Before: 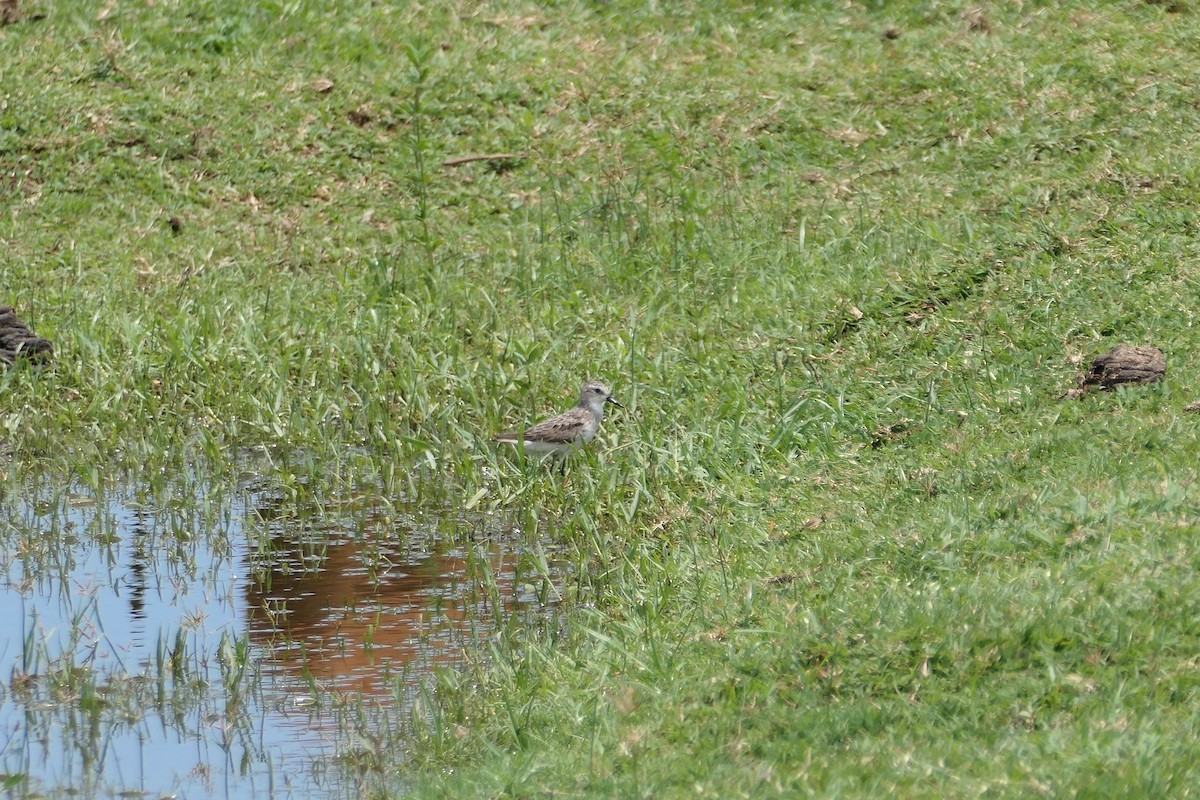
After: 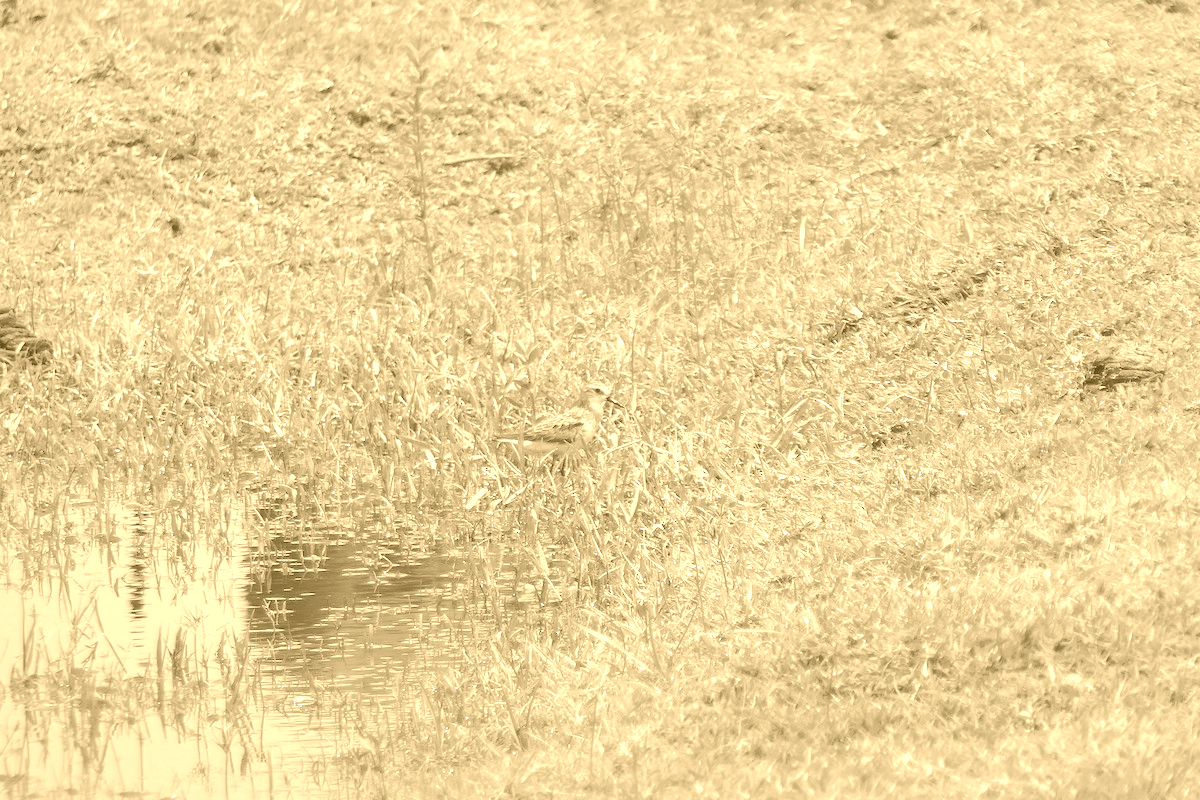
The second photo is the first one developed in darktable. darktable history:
colorize: hue 36°, source mix 100%
shadows and highlights: shadows 40, highlights -60
